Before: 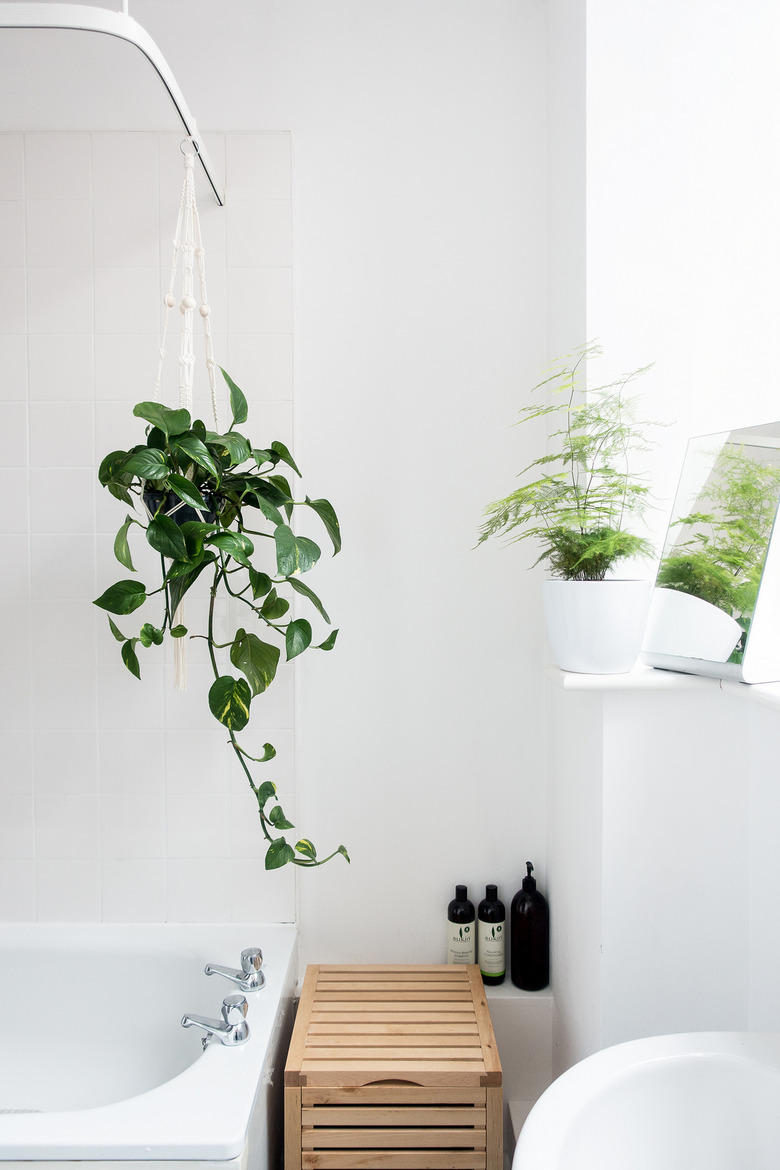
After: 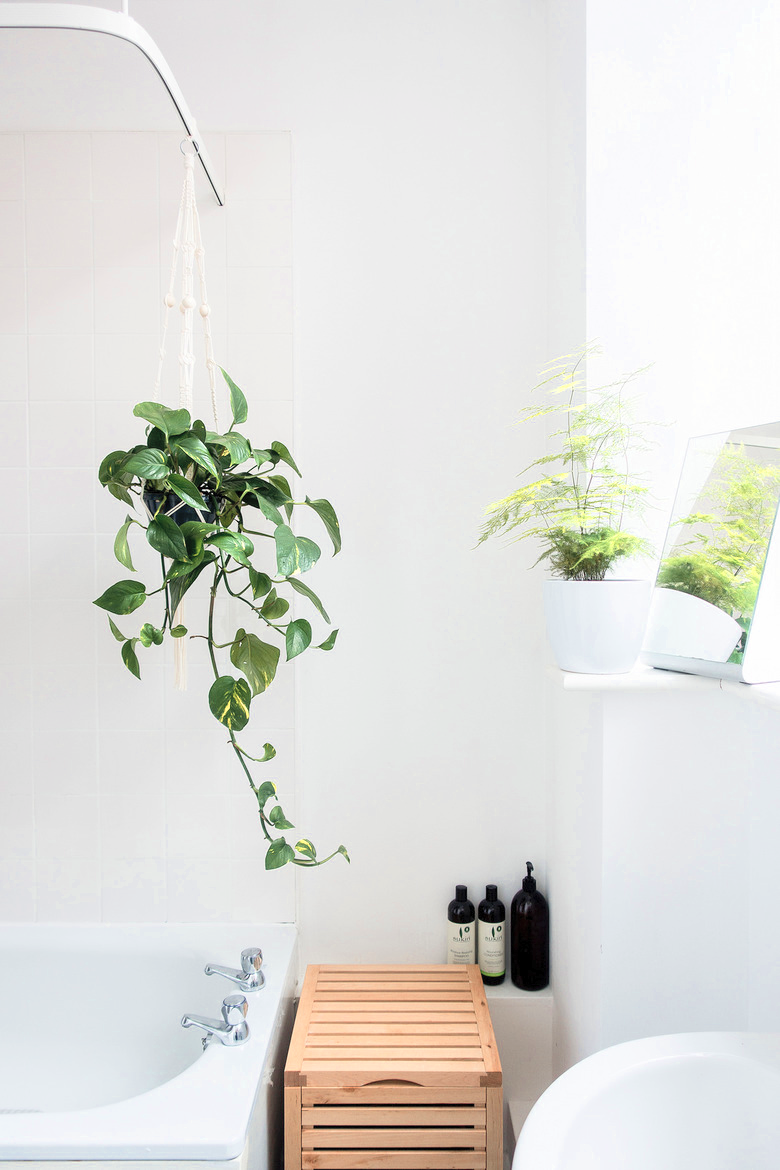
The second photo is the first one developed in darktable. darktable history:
color zones: curves: ch0 [(0, 0.473) (0.001, 0.473) (0.226, 0.548) (0.4, 0.589) (0.525, 0.54) (0.728, 0.403) (0.999, 0.473) (1, 0.473)]; ch1 [(0, 0.619) (0.001, 0.619) (0.234, 0.388) (0.4, 0.372) (0.528, 0.422) (0.732, 0.53) (0.999, 0.619) (1, 0.619)]; ch2 [(0, 0.547) (0.001, 0.547) (0.226, 0.45) (0.4, 0.525) (0.525, 0.585) (0.8, 0.511) (0.999, 0.547) (1, 0.547)]
contrast brightness saturation: contrast 0.069, brightness 0.174, saturation 0.409
